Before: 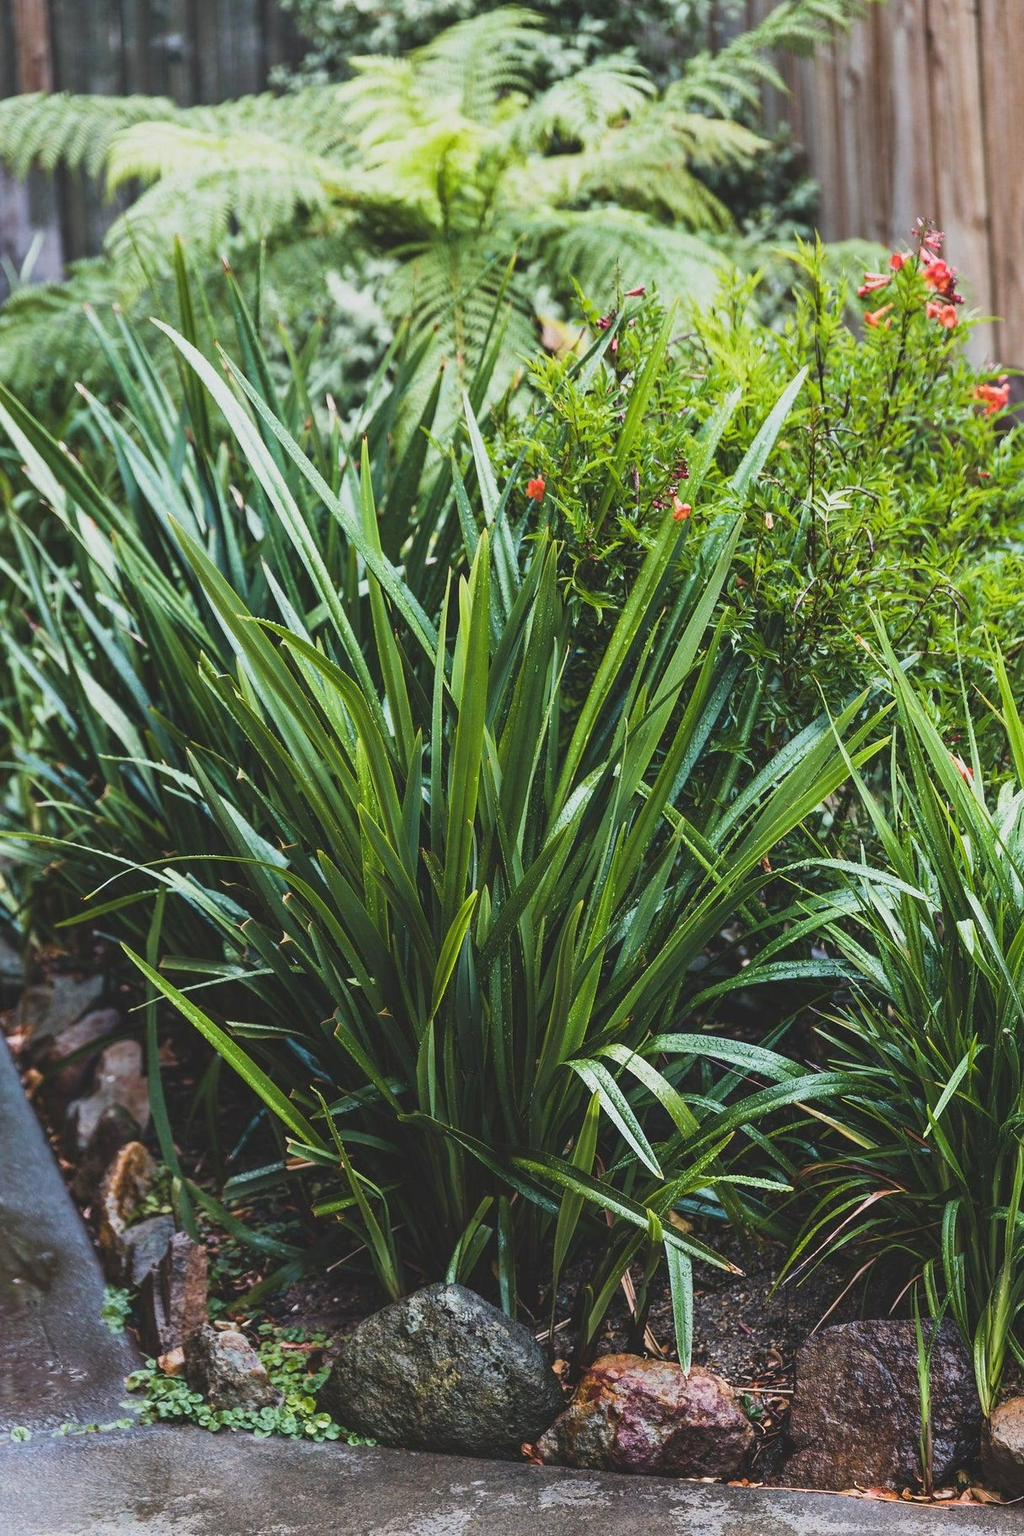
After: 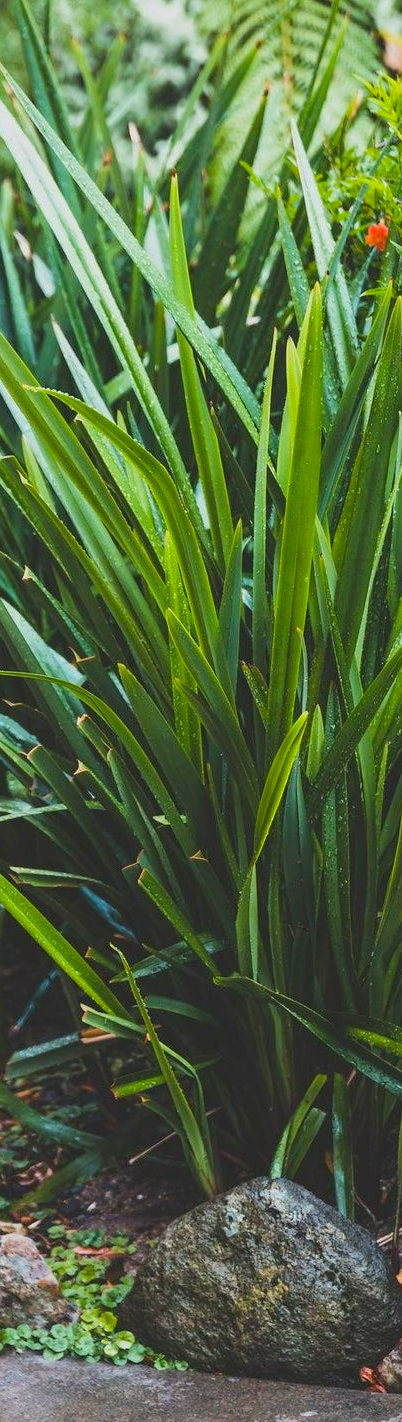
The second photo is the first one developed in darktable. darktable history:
color balance rgb: perceptual saturation grading › global saturation 19.707%, perceptual brilliance grading › mid-tones 9.706%, perceptual brilliance grading › shadows 15.248%, global vibrance 15.602%
crop and rotate: left 21.308%, top 18.911%, right 45.527%, bottom 2.969%
